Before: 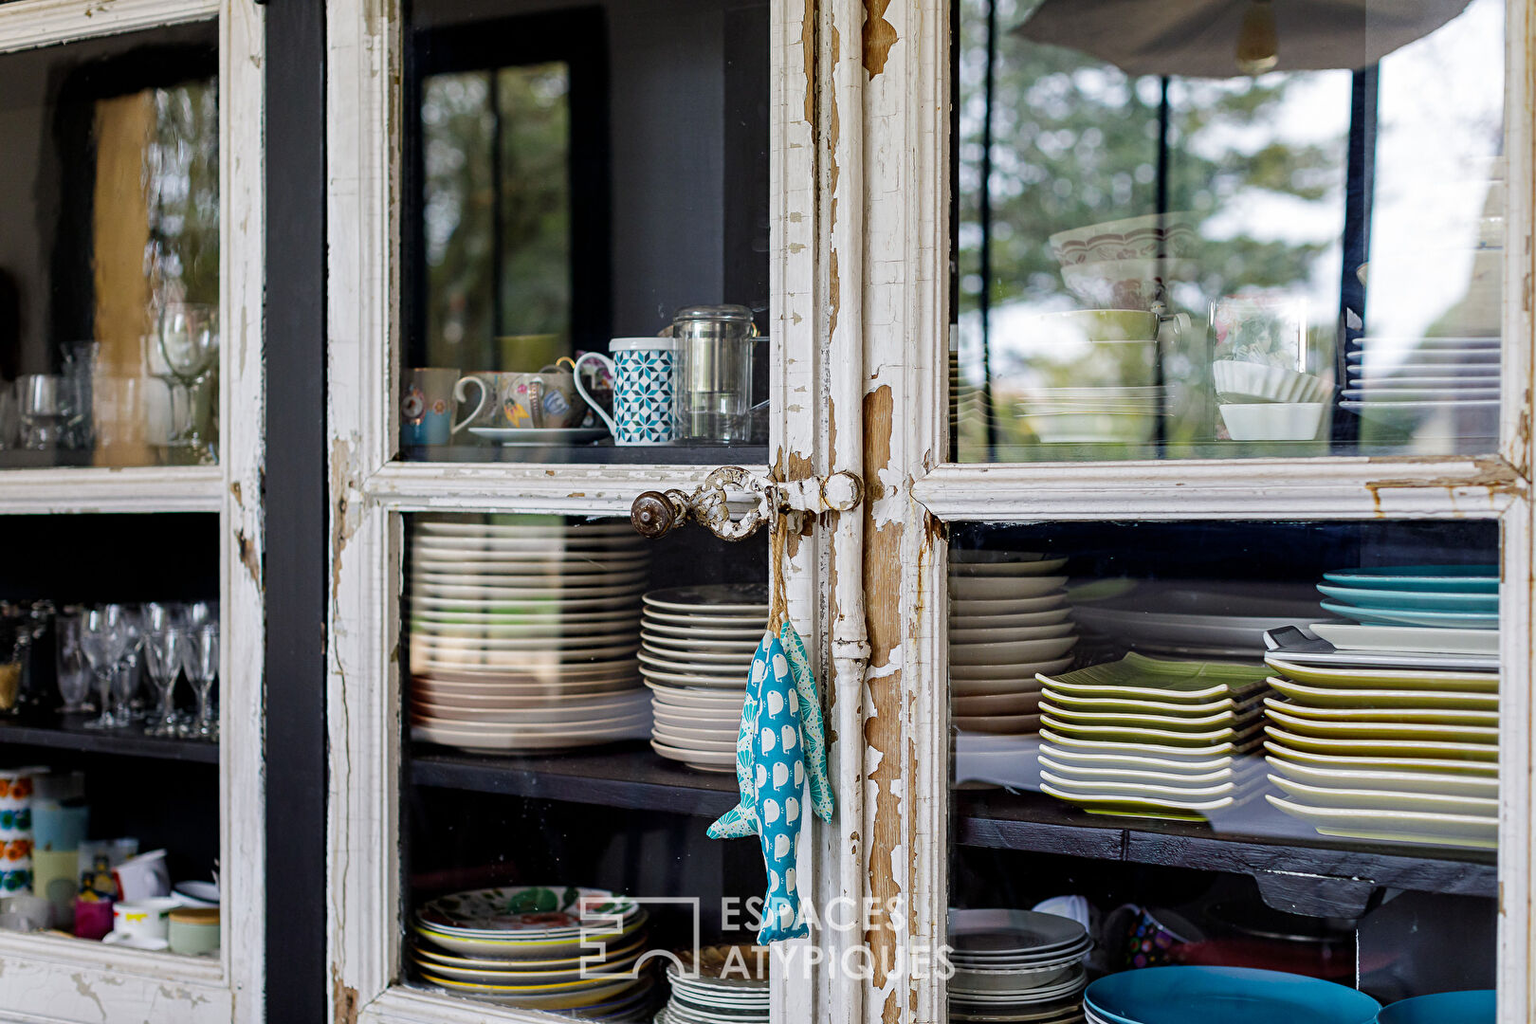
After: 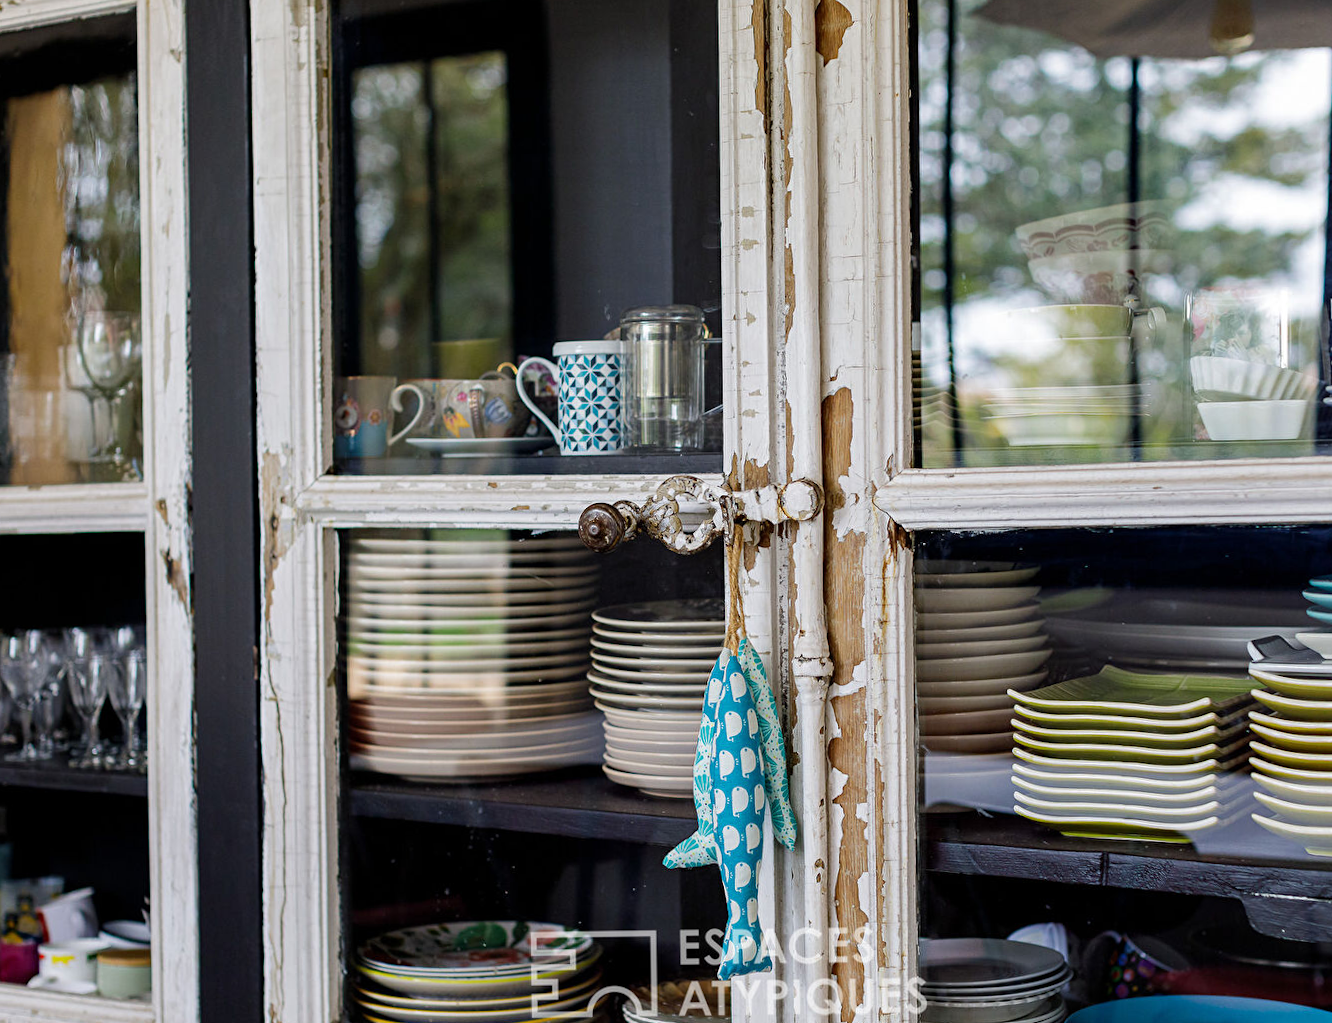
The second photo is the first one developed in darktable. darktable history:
crop and rotate: angle 0.802°, left 4.486%, top 0.611%, right 11.538%, bottom 2.627%
